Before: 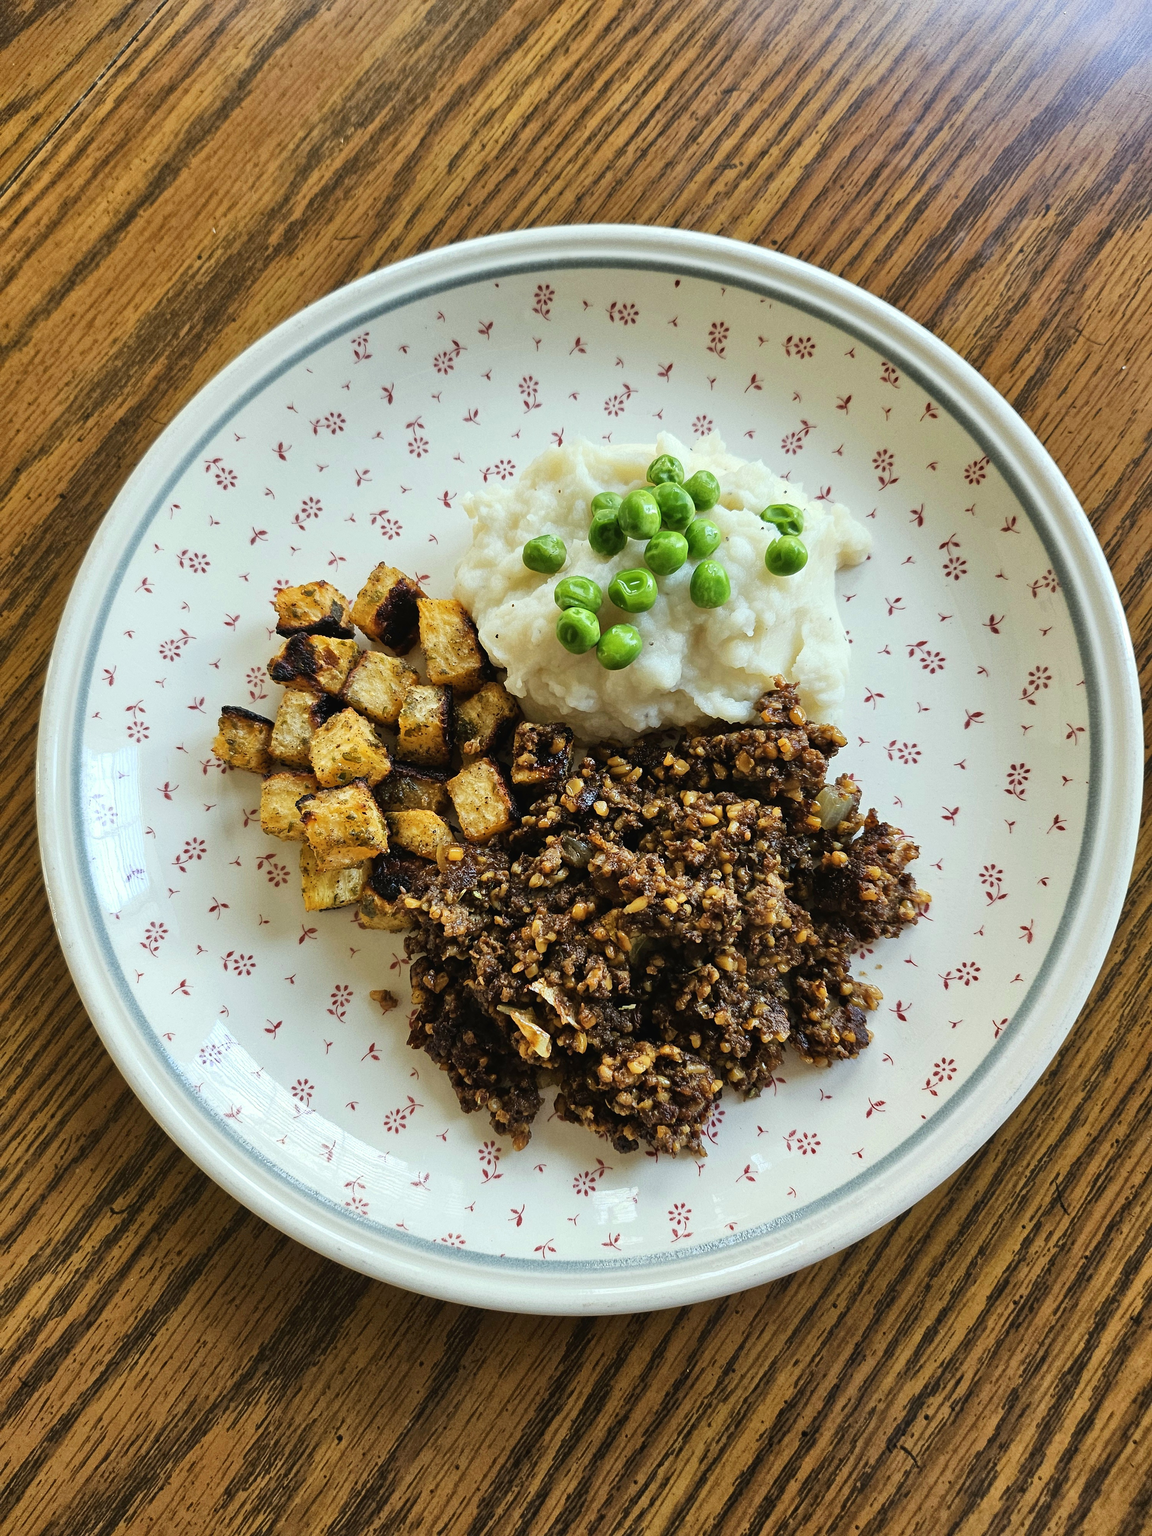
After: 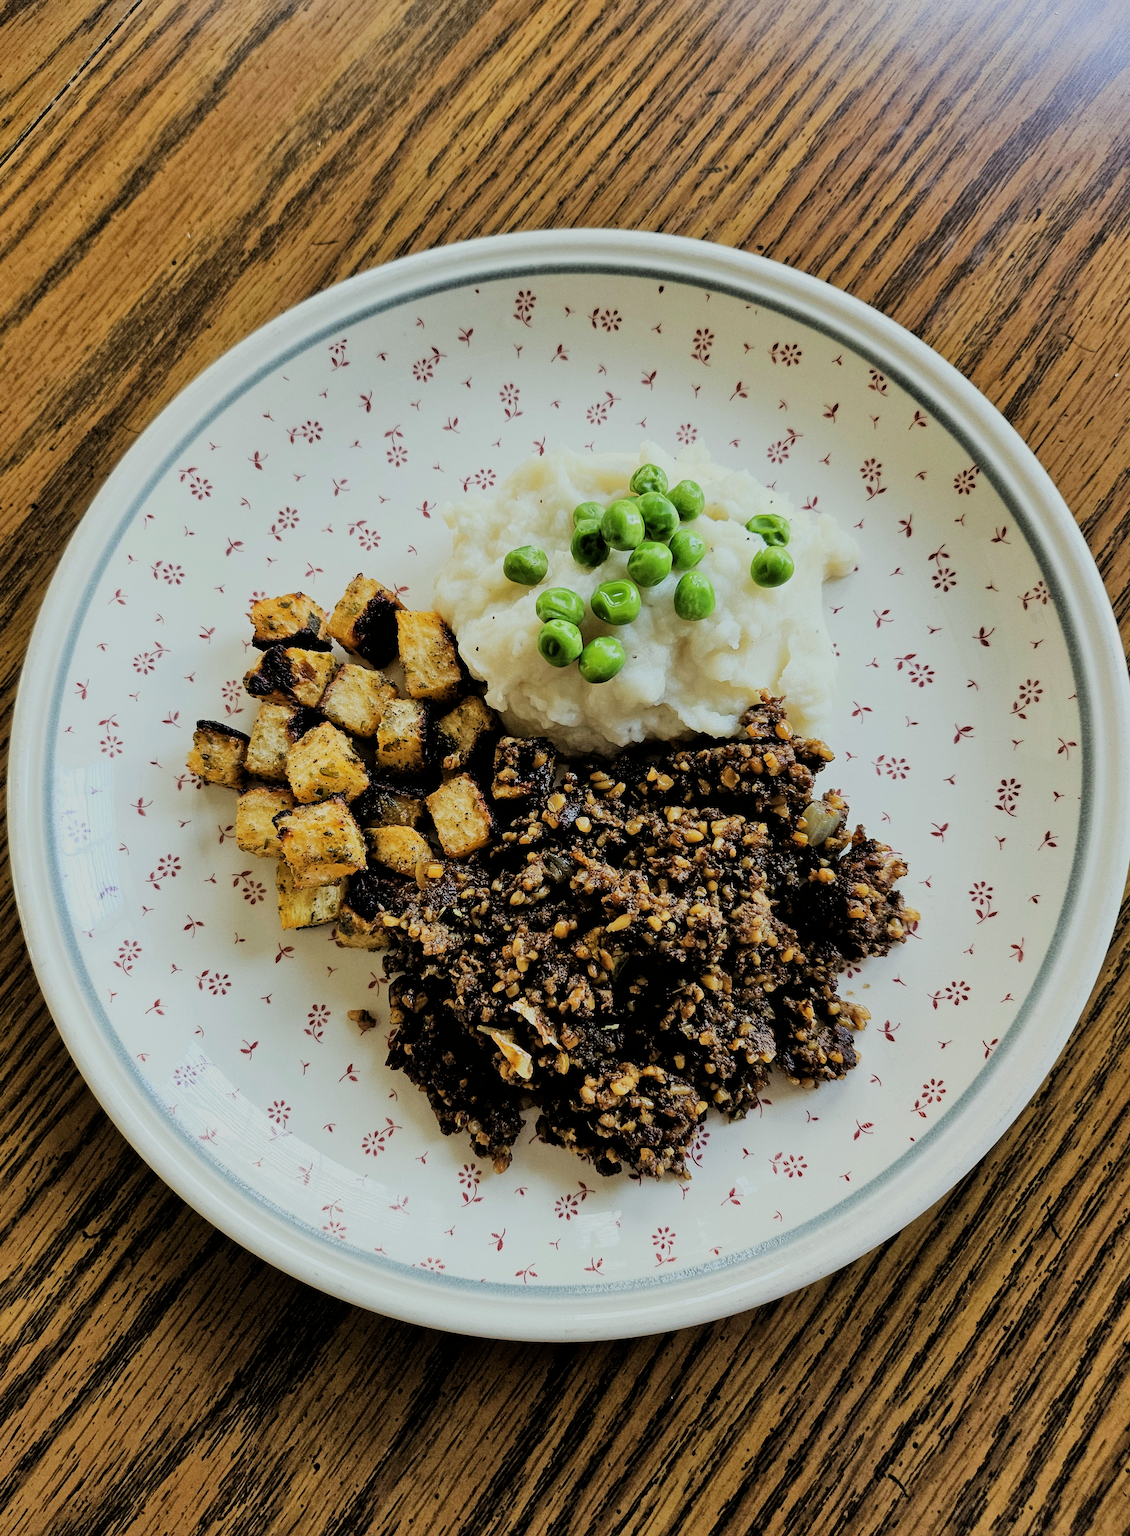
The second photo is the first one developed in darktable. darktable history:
crop and rotate: left 2.551%, right 1.16%, bottom 1.905%
filmic rgb: black relative exposure -4.09 EV, white relative exposure 5.15 EV, hardness 2.02, contrast 1.18
